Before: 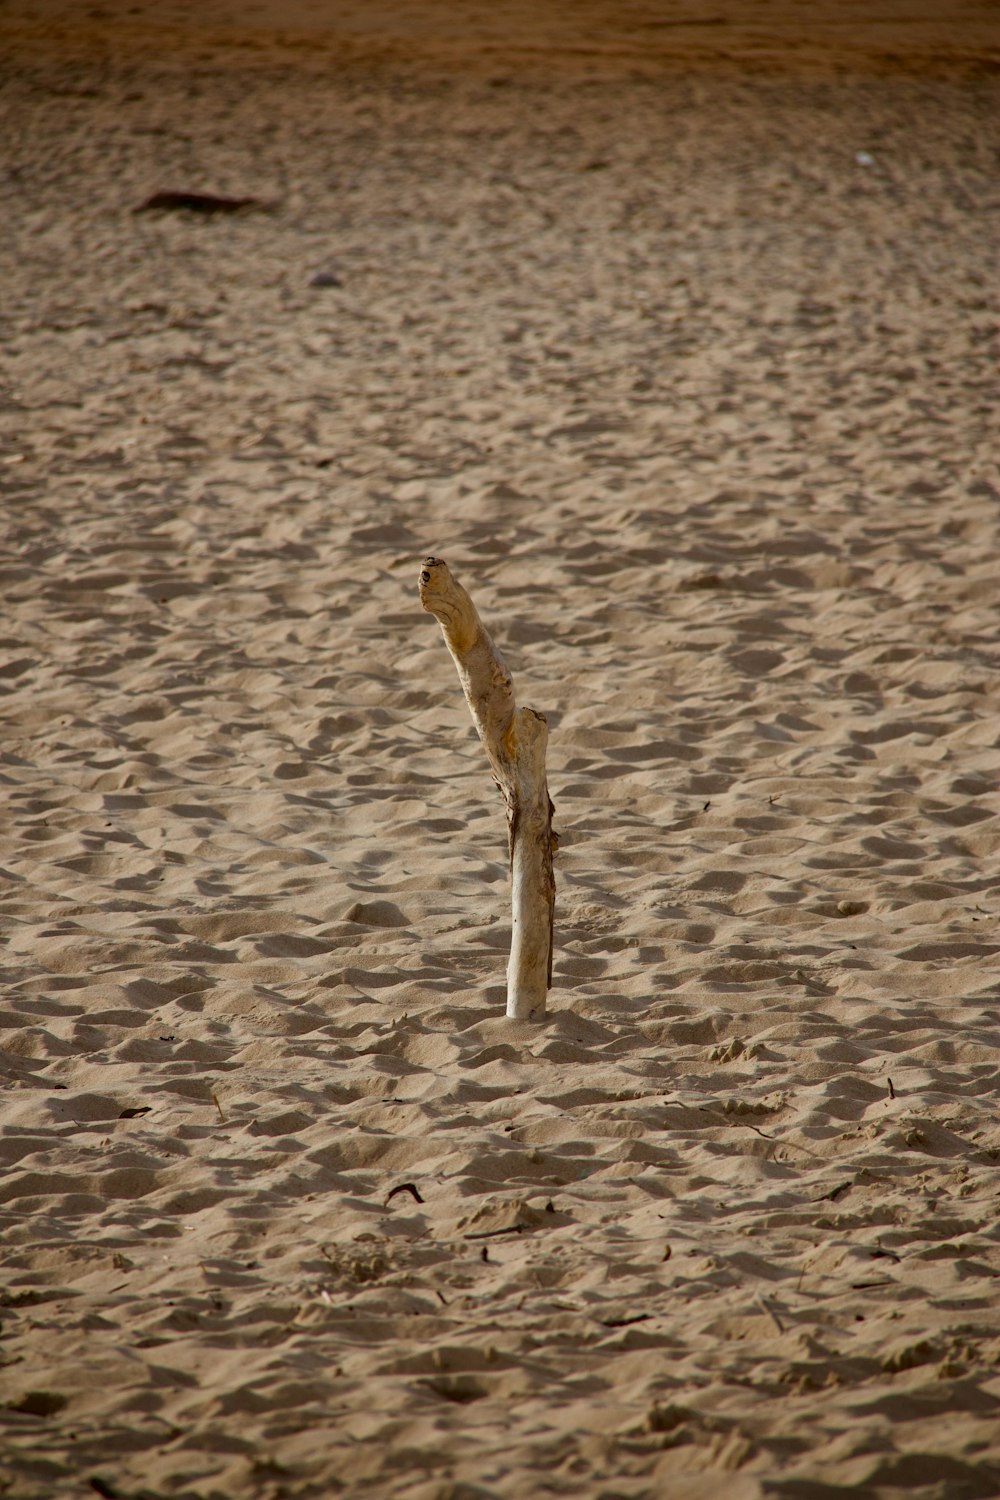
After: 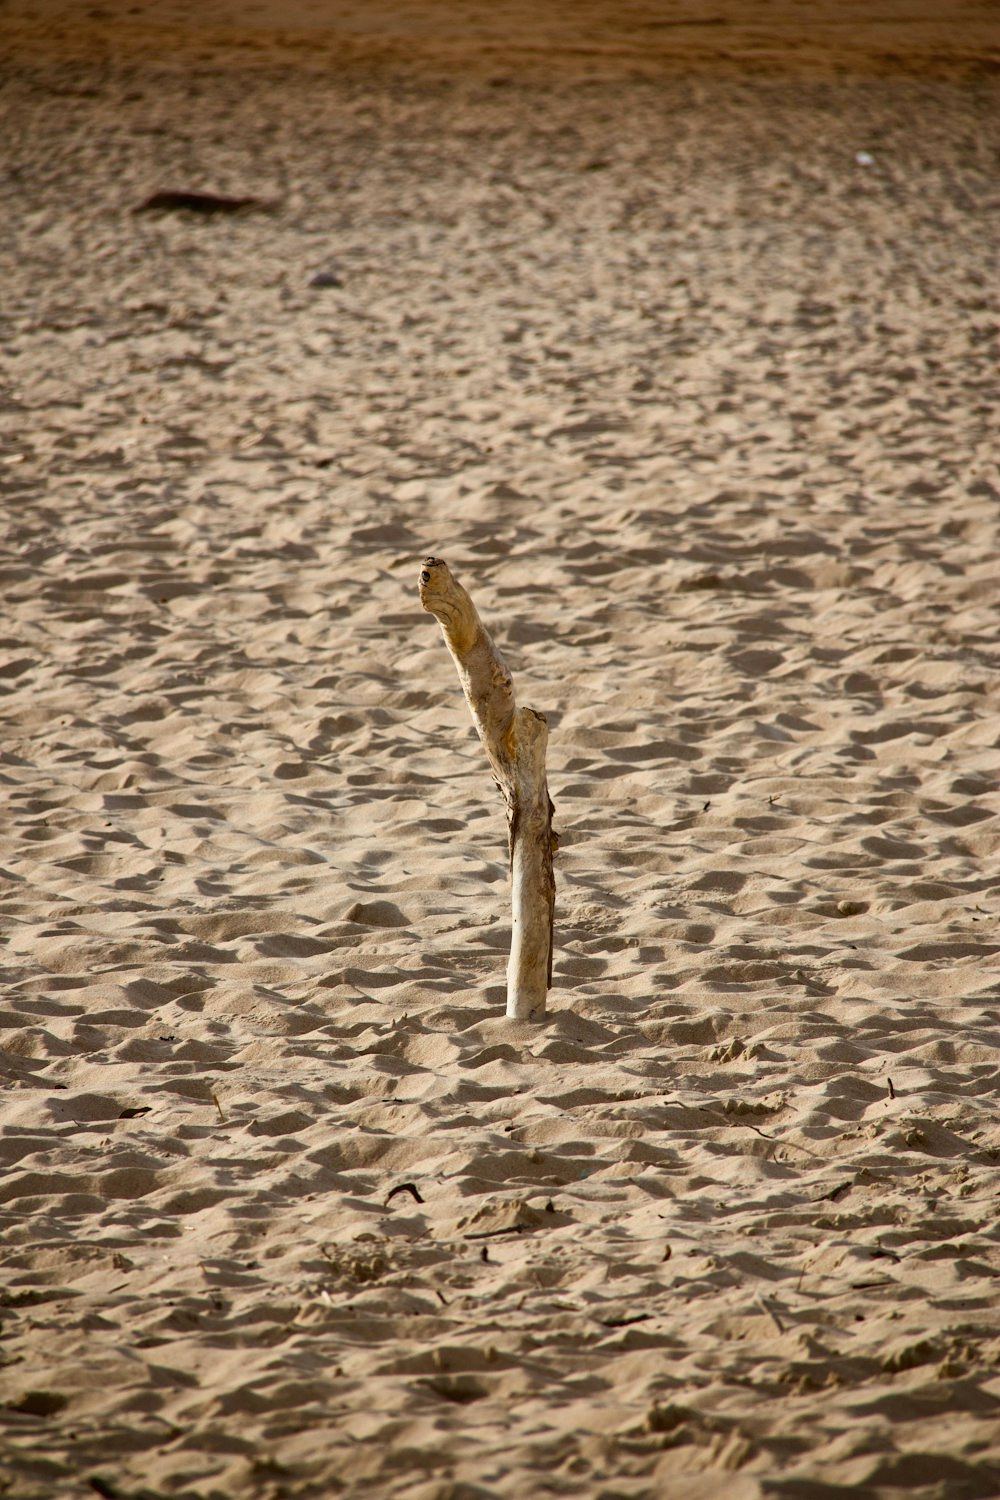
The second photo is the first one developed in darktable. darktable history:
tone curve: curves: ch0 [(0, 0) (0.003, 0.017) (0.011, 0.018) (0.025, 0.03) (0.044, 0.051) (0.069, 0.075) (0.1, 0.104) (0.136, 0.138) (0.177, 0.183) (0.224, 0.237) (0.277, 0.294) (0.335, 0.361) (0.399, 0.446) (0.468, 0.552) (0.543, 0.66) (0.623, 0.753) (0.709, 0.843) (0.801, 0.912) (0.898, 0.962) (1, 1)], color space Lab, independent channels, preserve colors none
shadows and highlights: shadows 36.17, highlights -26.83, soften with gaussian
color balance rgb: perceptual saturation grading › global saturation 4.547%
